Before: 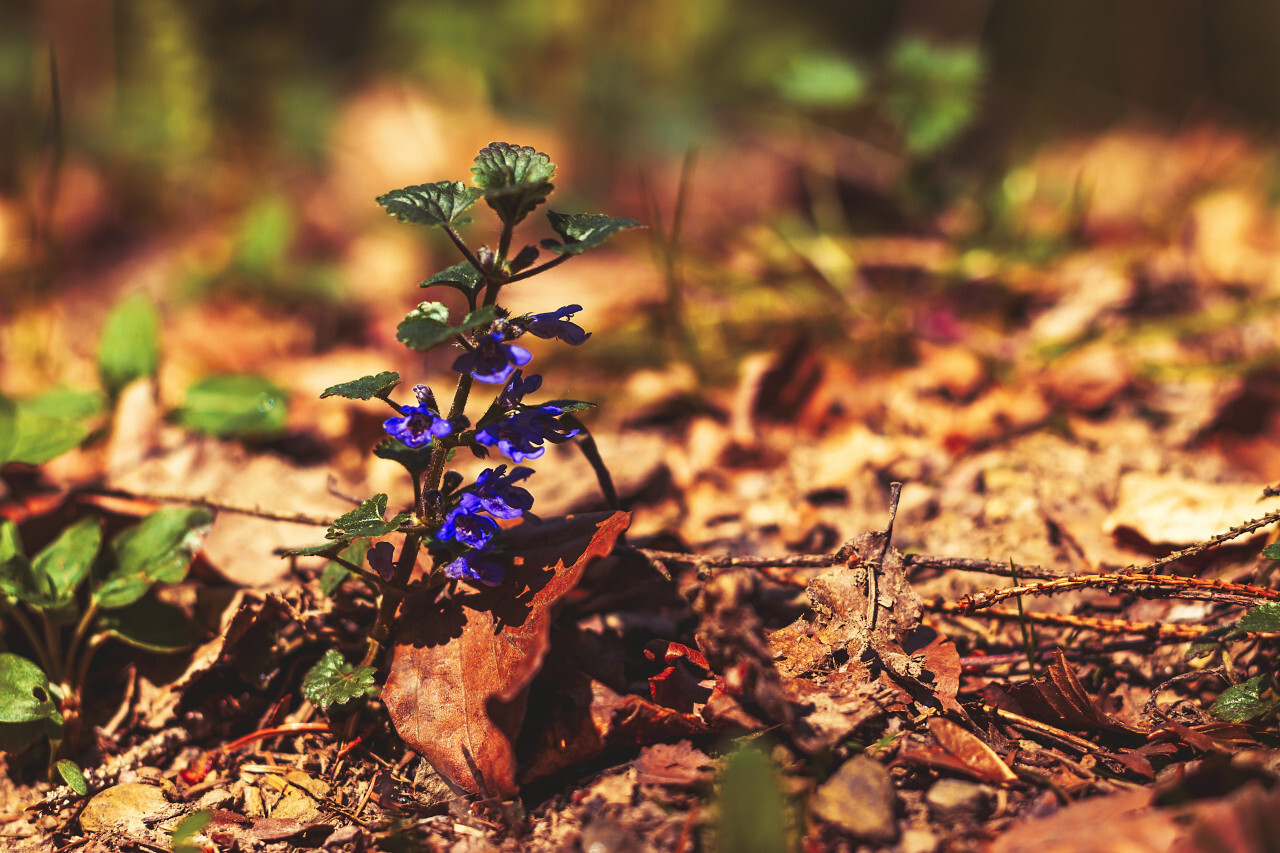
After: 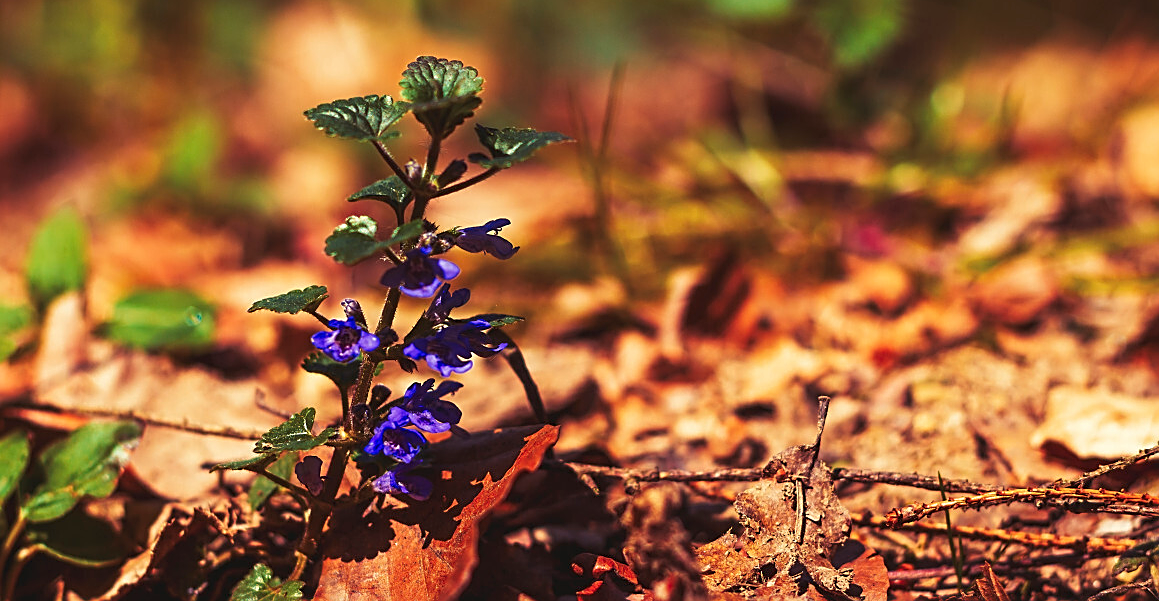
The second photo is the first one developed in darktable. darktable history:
base curve: curves: ch0 [(0, 0) (0.74, 0.67) (1, 1)]
sharpen: on, module defaults
crop: left 5.648%, top 10.094%, right 3.729%, bottom 19.425%
